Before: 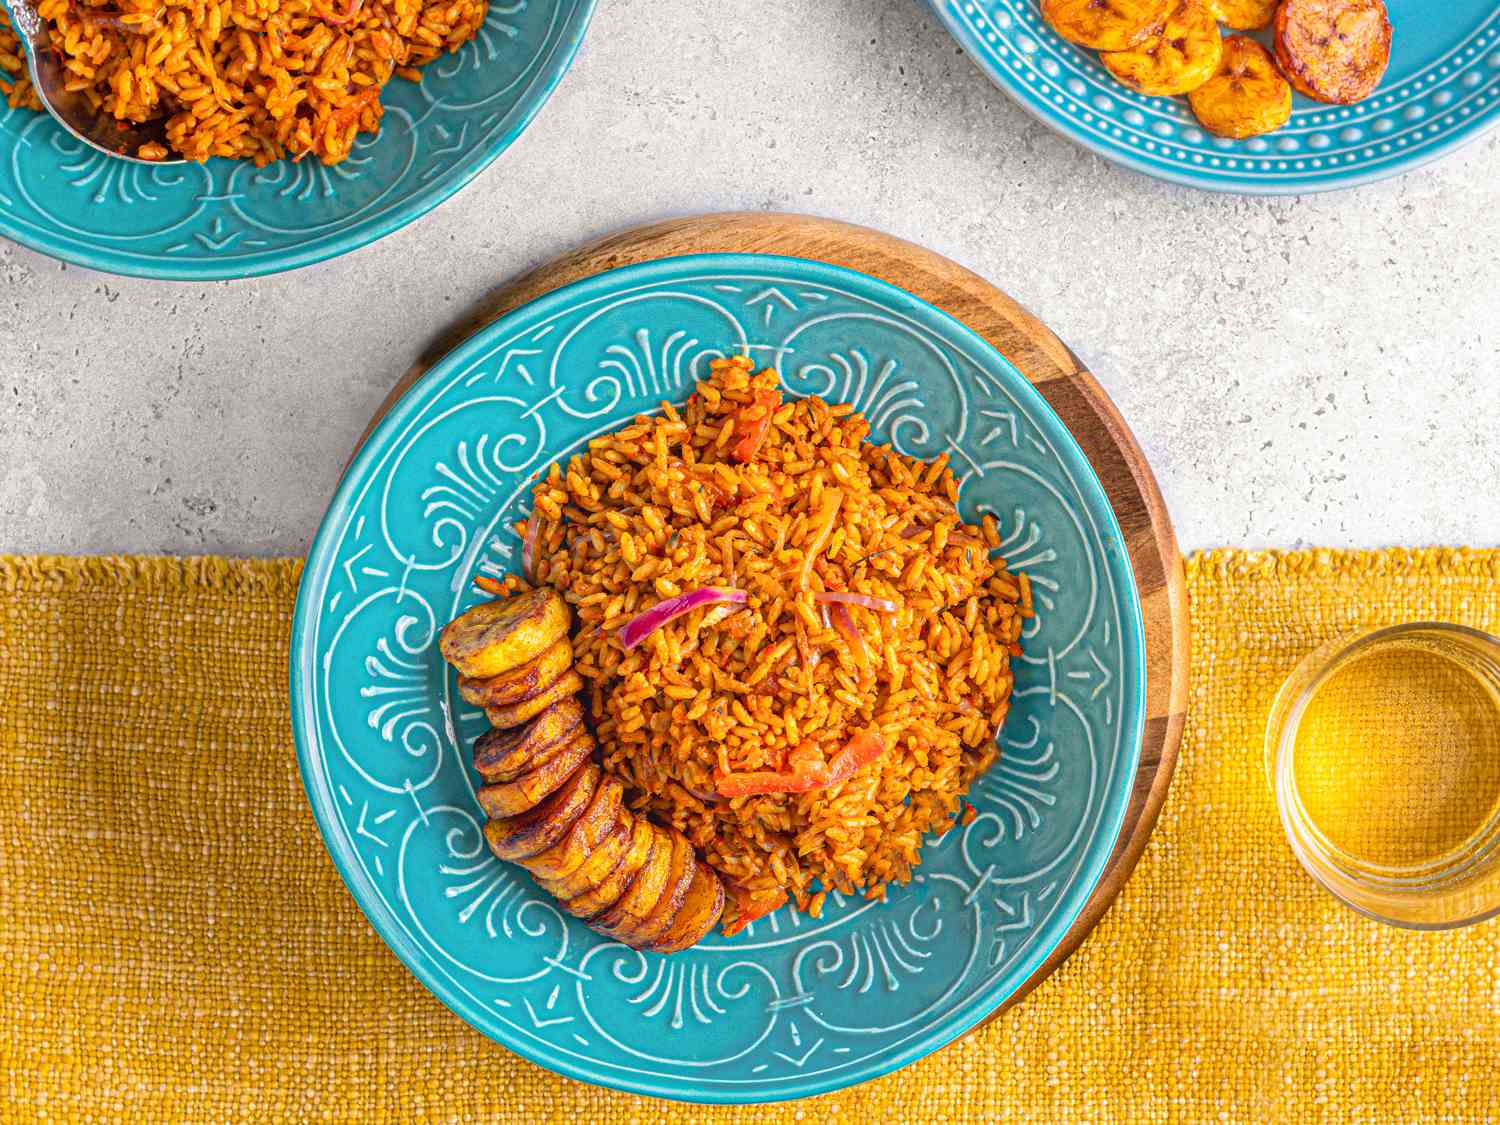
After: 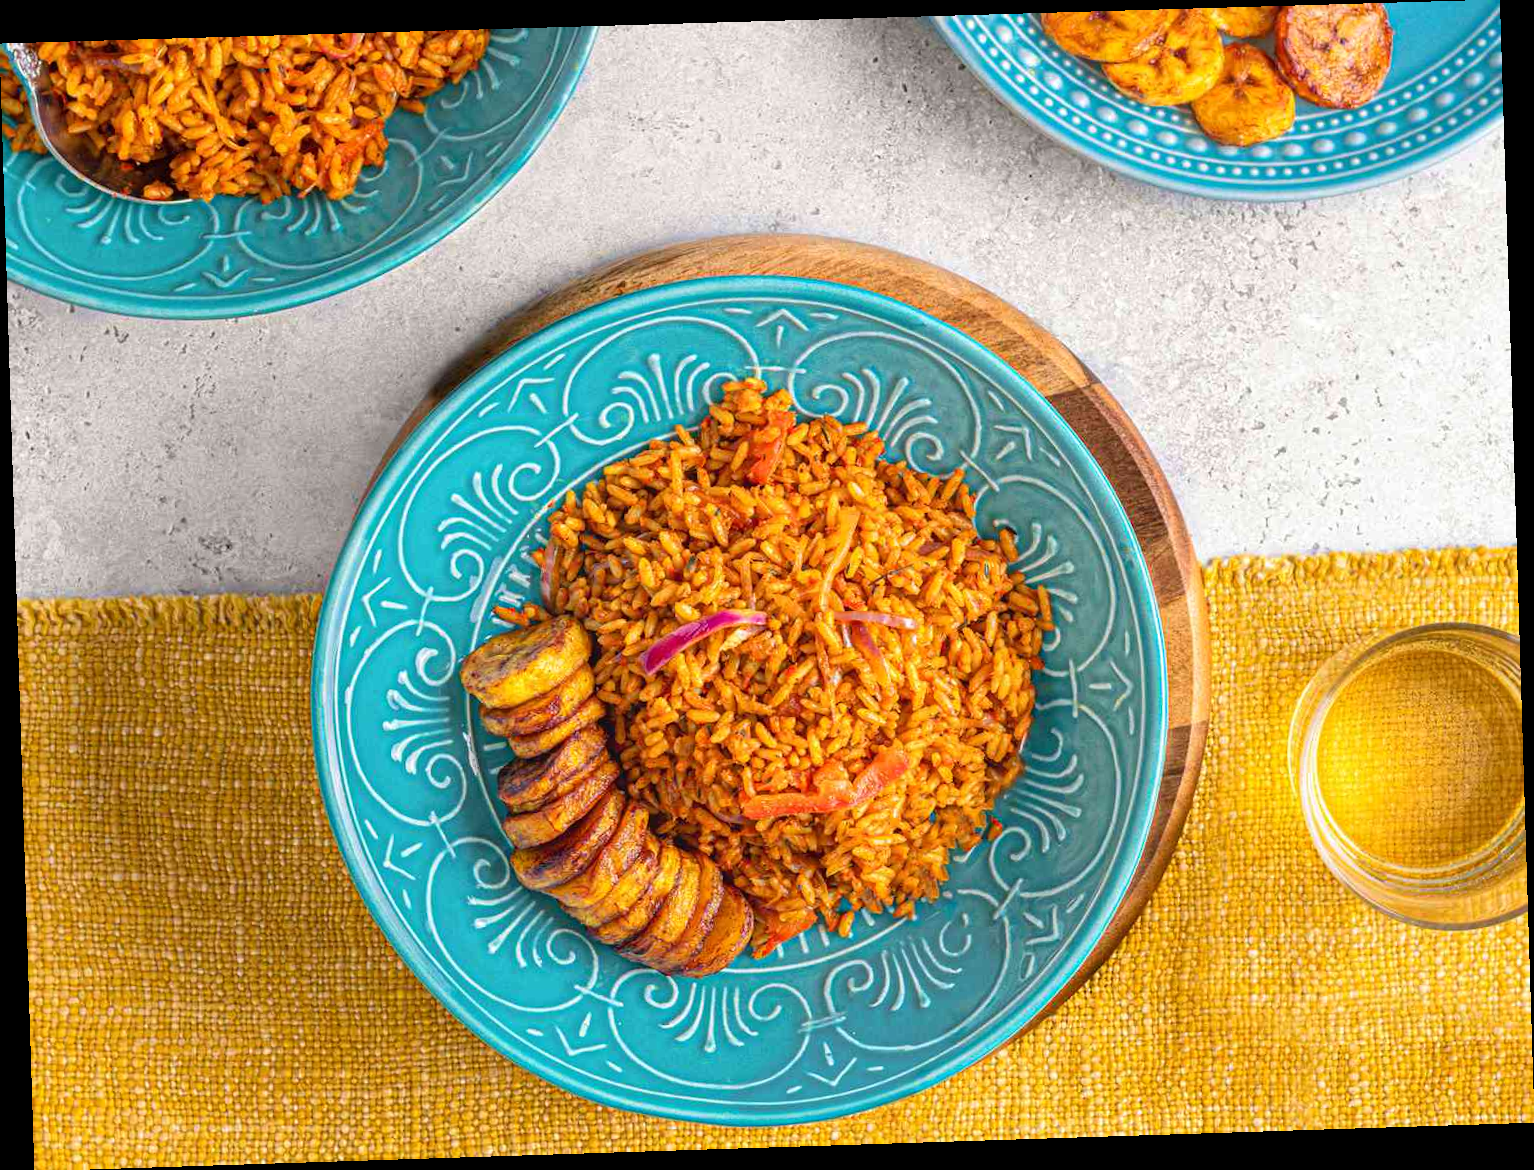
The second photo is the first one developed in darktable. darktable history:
tone equalizer: on, module defaults
rotate and perspective: rotation -1.77°, lens shift (horizontal) 0.004, automatic cropping off
